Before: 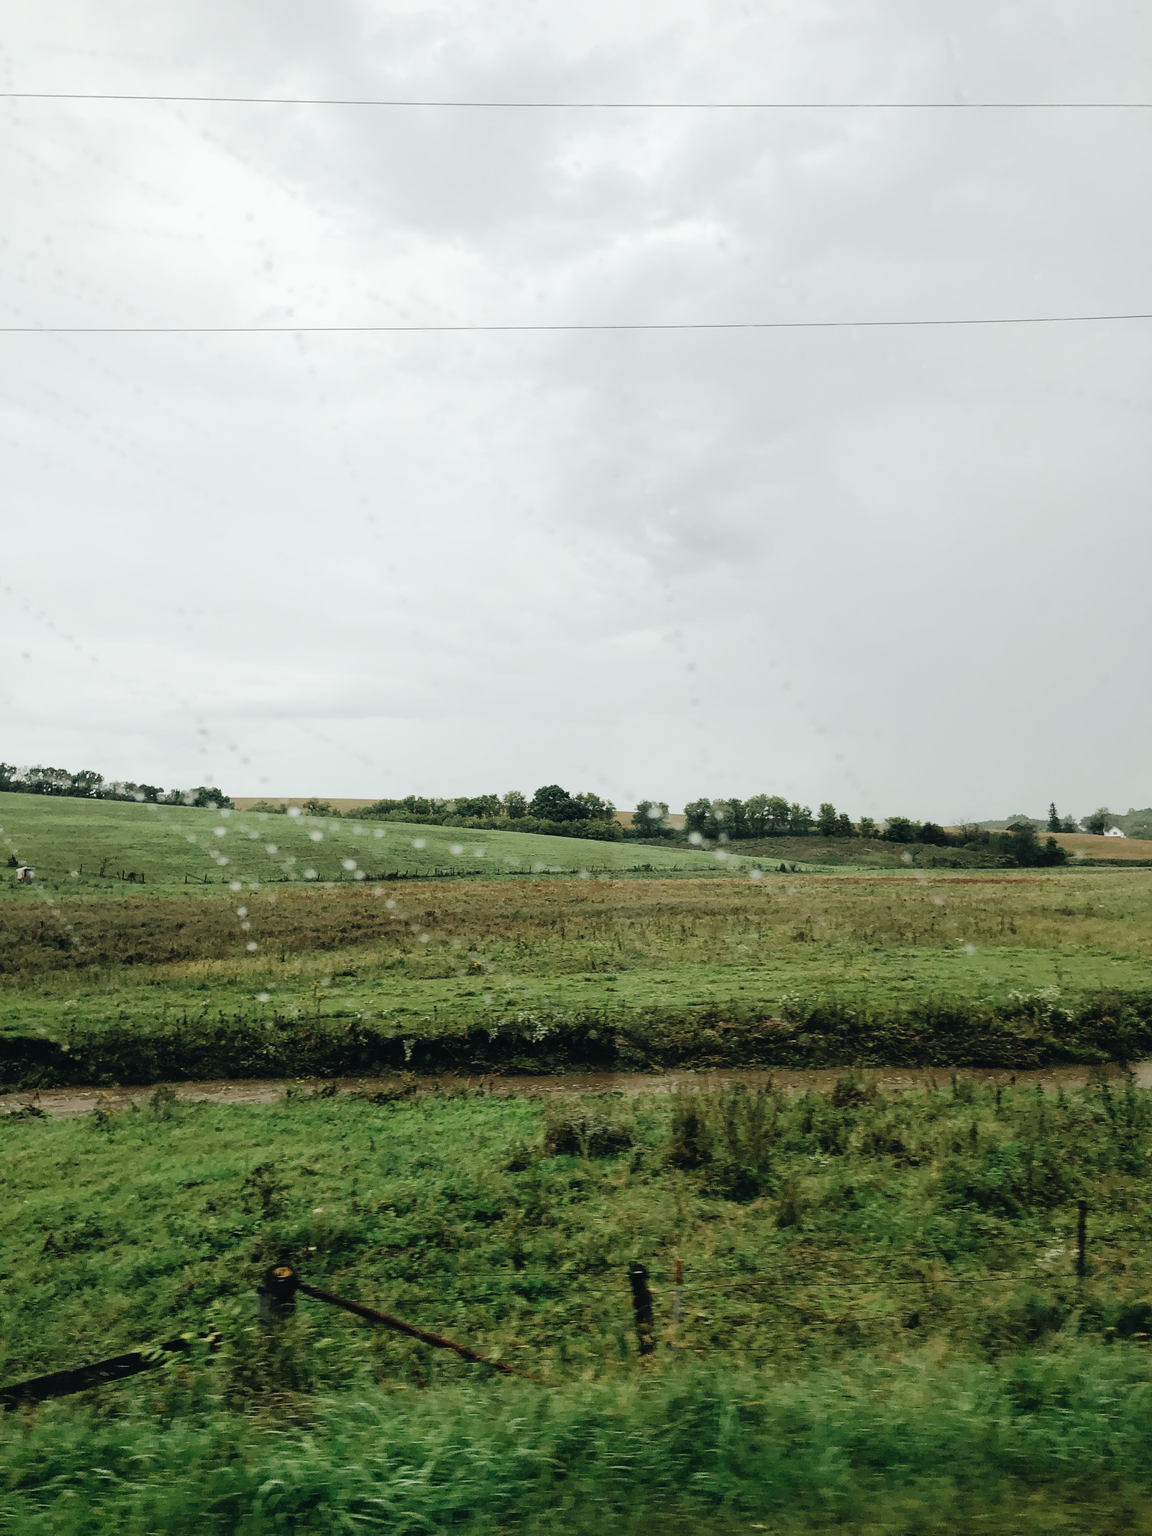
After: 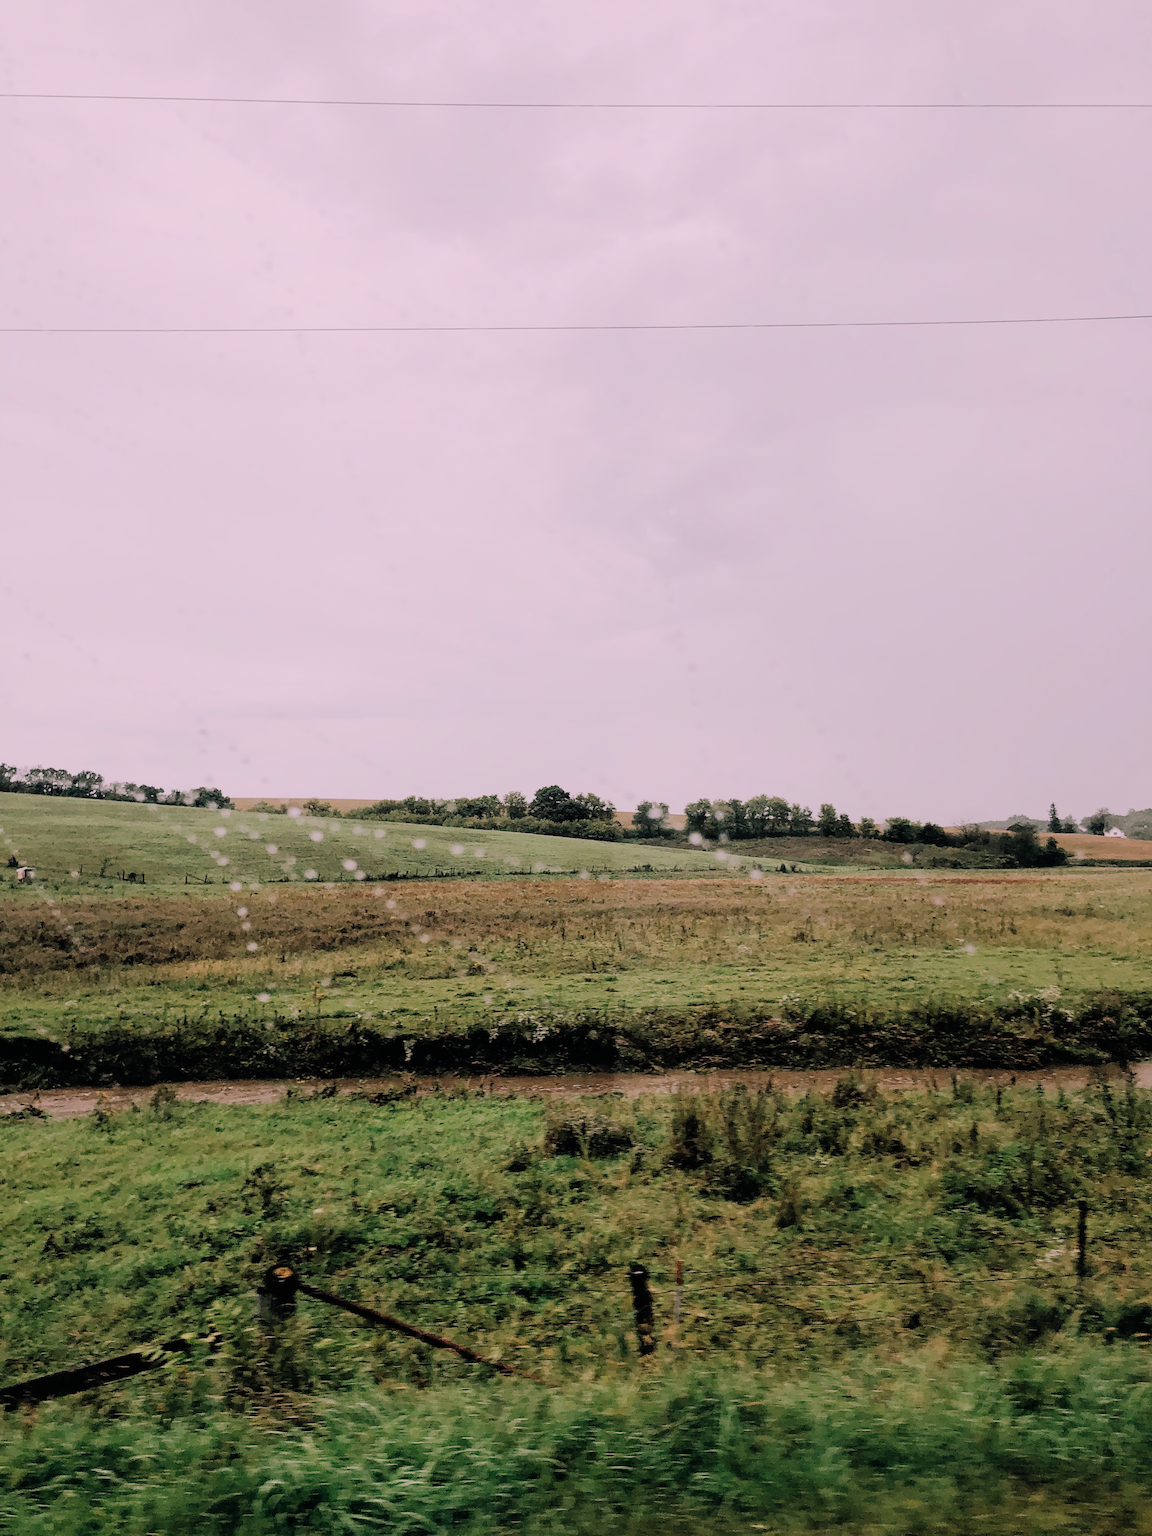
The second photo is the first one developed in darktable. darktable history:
shadows and highlights: shadows 12, white point adjustment 1.2, highlights -0.36, soften with gaussian
filmic rgb: black relative exposure -7.65 EV, white relative exposure 4.56 EV, hardness 3.61
white balance: red 1.188, blue 1.11
